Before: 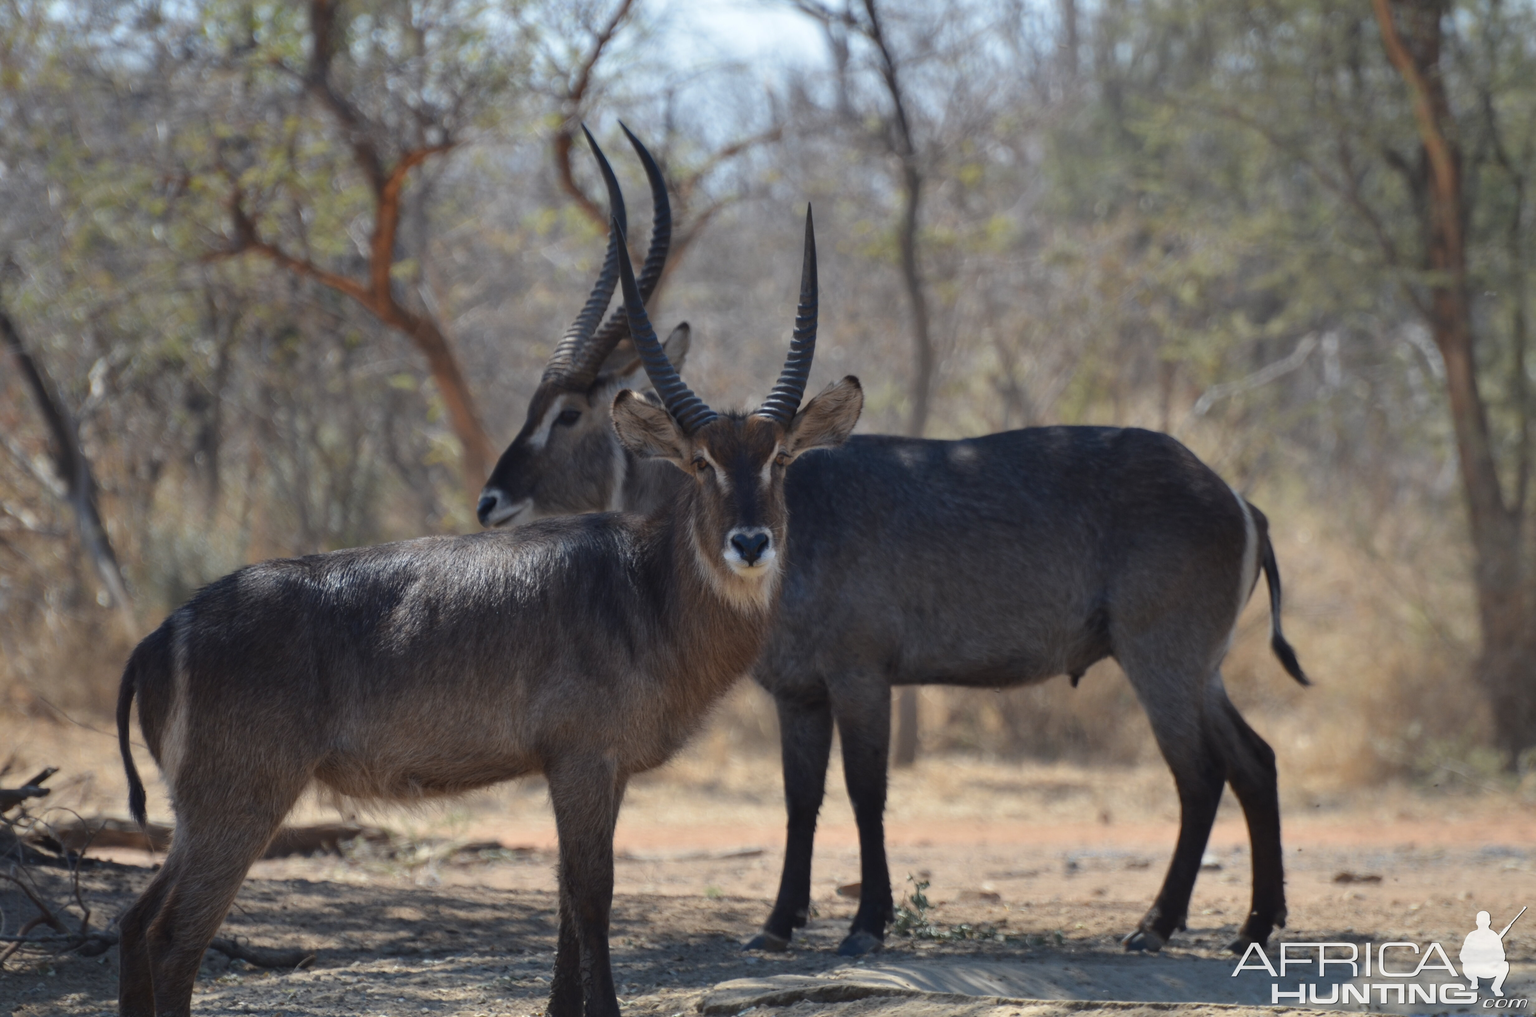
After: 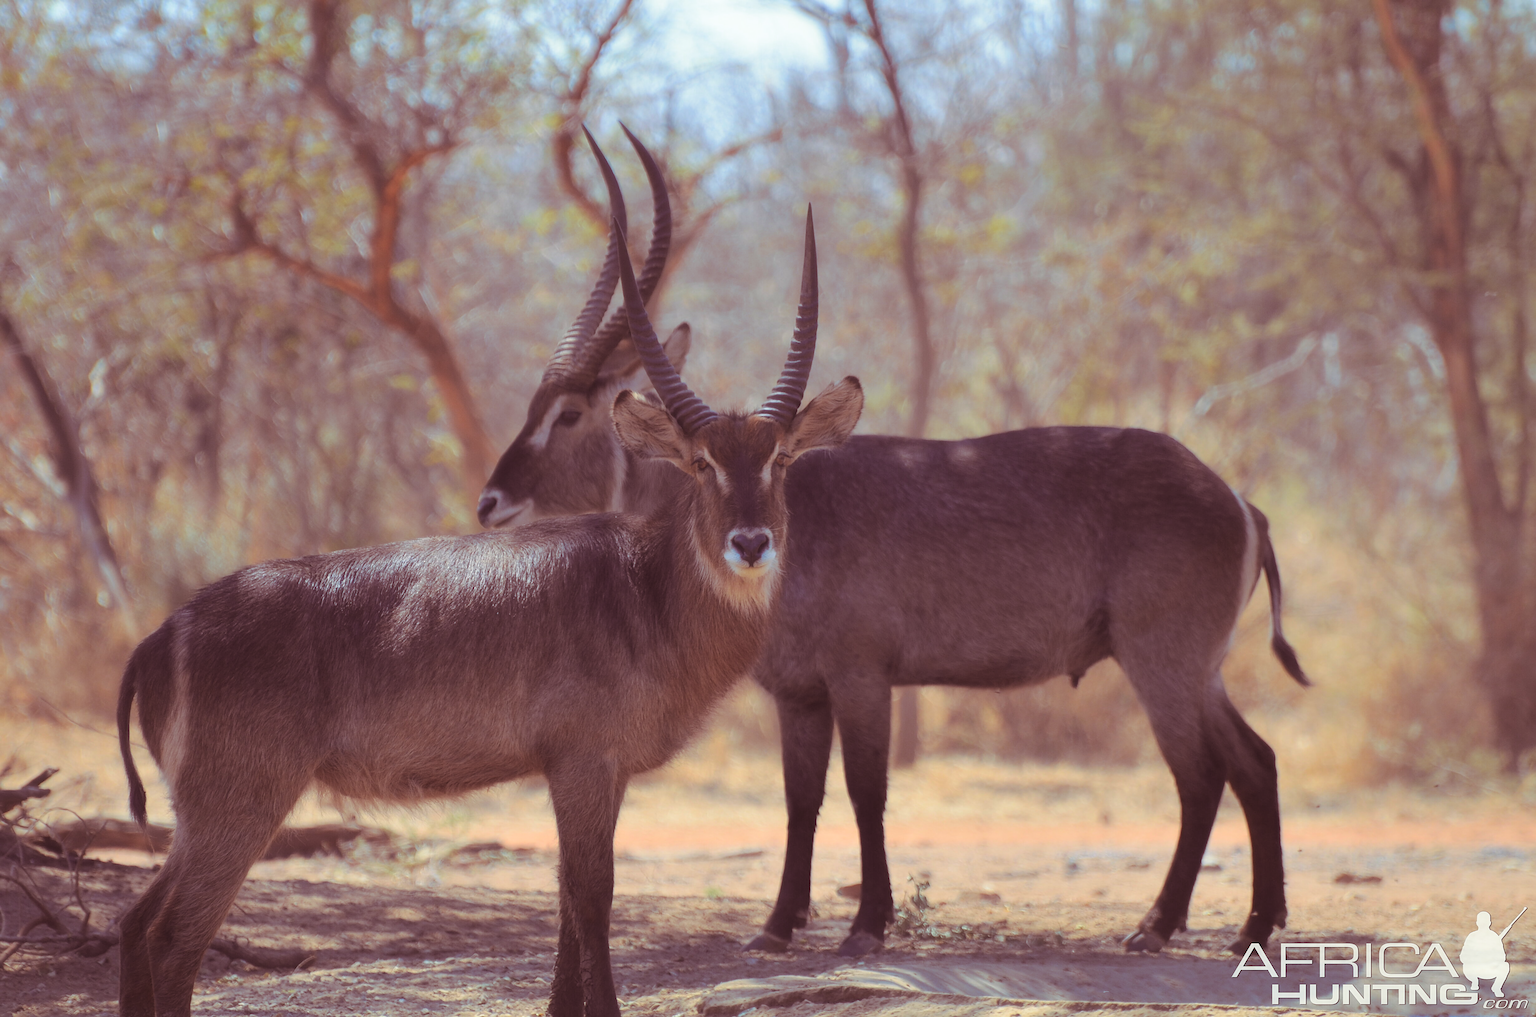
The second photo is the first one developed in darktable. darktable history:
sharpen: on, module defaults
split-toning: on, module defaults
contrast equalizer: y [[0.5, 0.486, 0.447, 0.446, 0.489, 0.5], [0.5 ×6], [0.5 ×6], [0 ×6], [0 ×6]]
contrast brightness saturation: contrast 0.07, brightness 0.18, saturation 0.4
